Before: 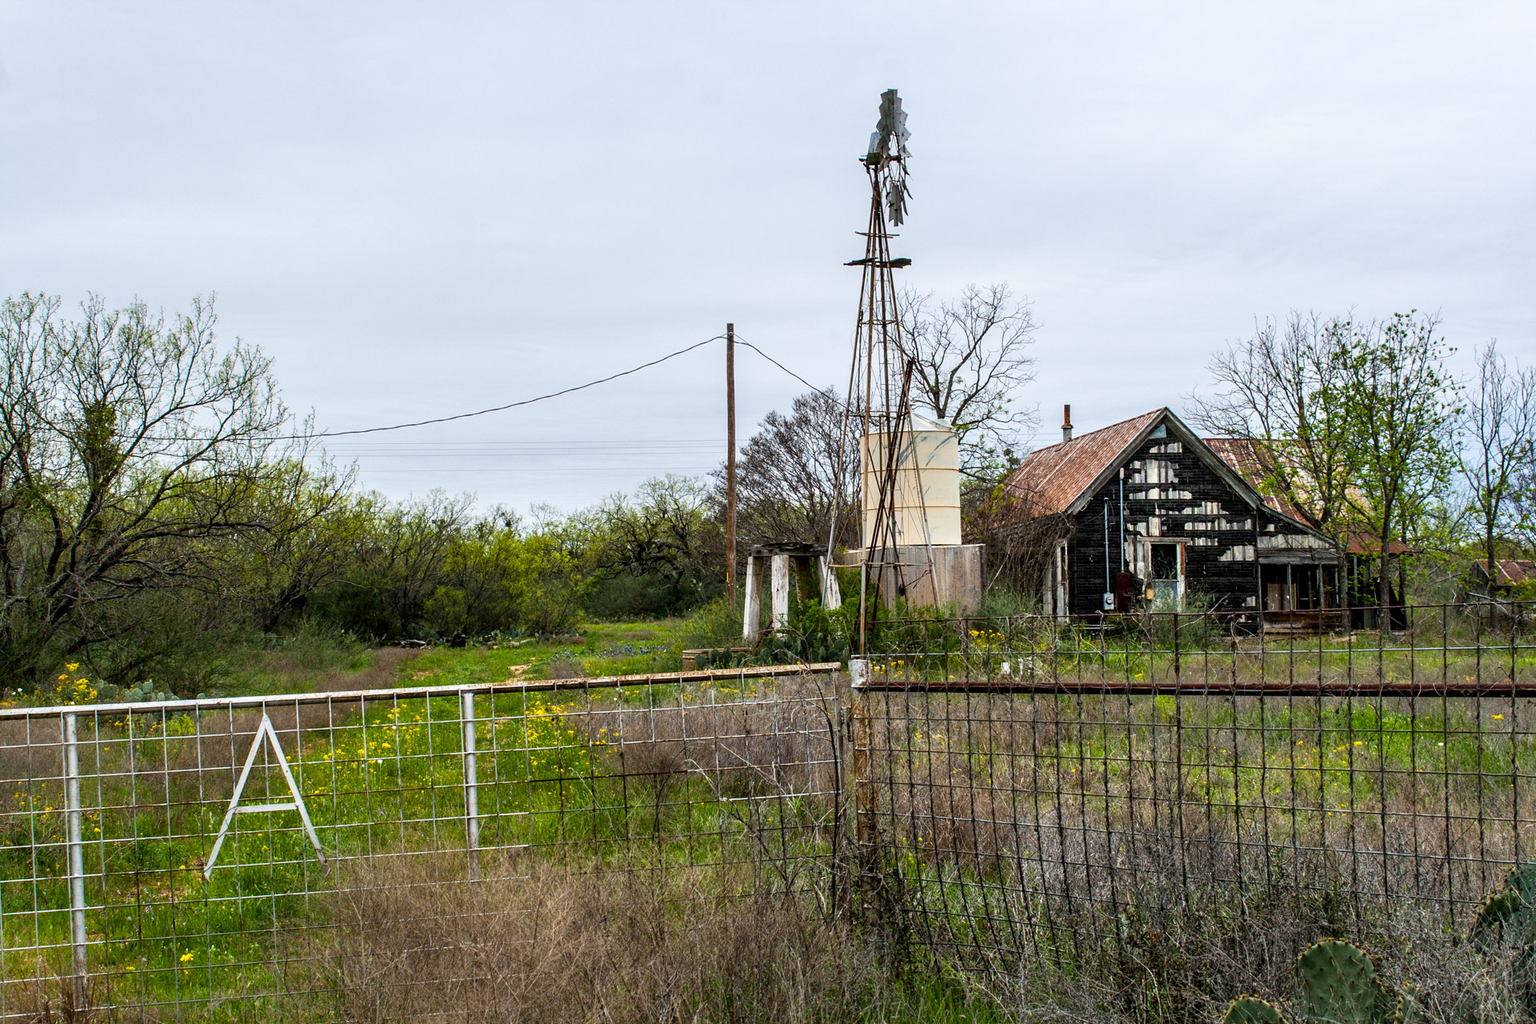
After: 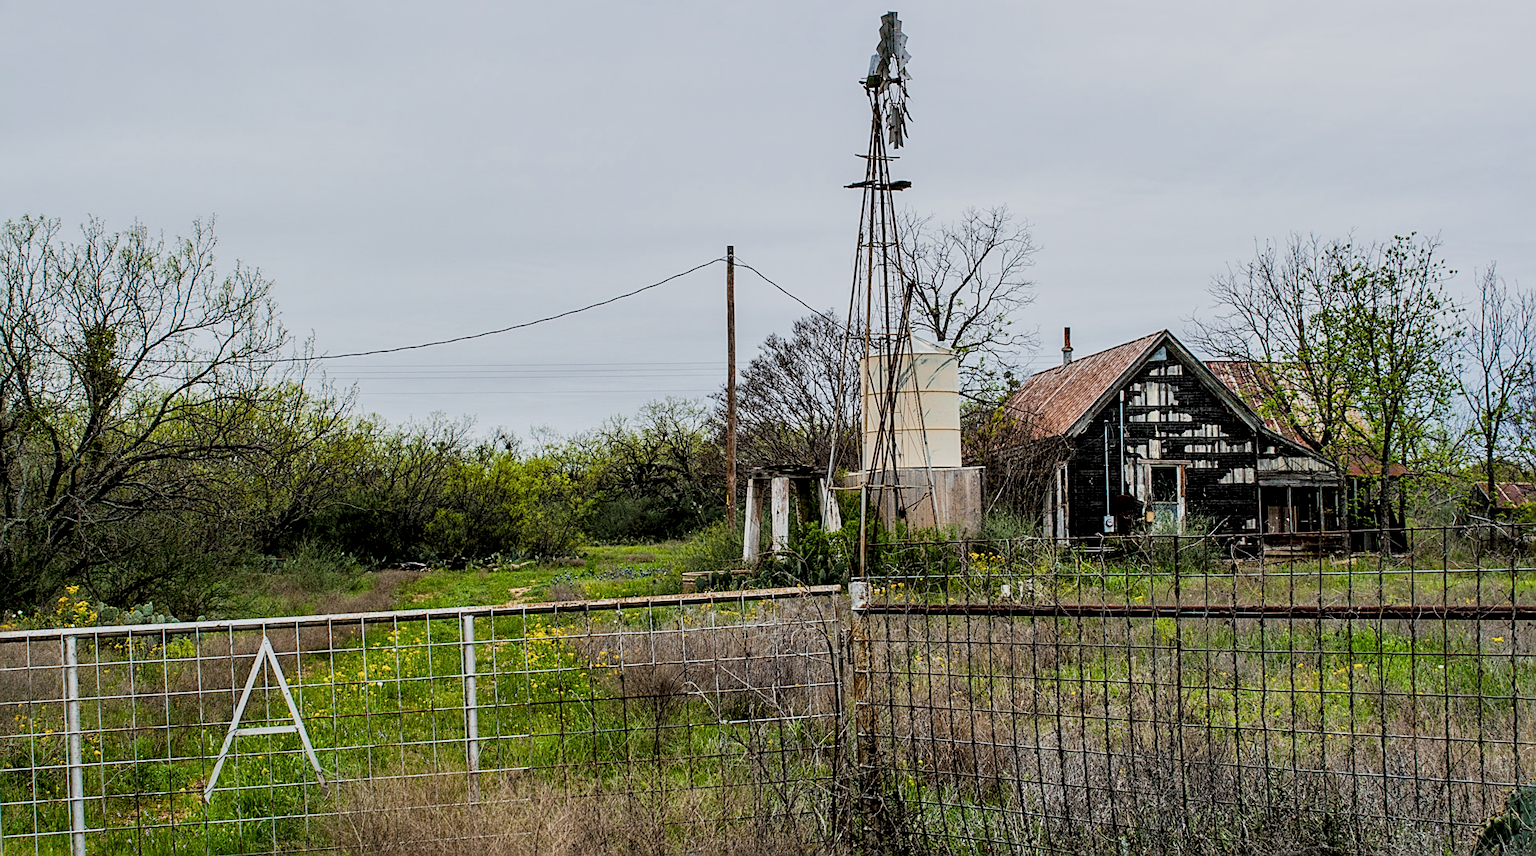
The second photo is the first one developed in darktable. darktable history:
crop: top 7.625%, bottom 8.027%
sharpen: amount 0.575
local contrast: highlights 100%, shadows 100%, detail 131%, midtone range 0.2
filmic rgb: black relative exposure -7.65 EV, white relative exposure 4.56 EV, hardness 3.61
